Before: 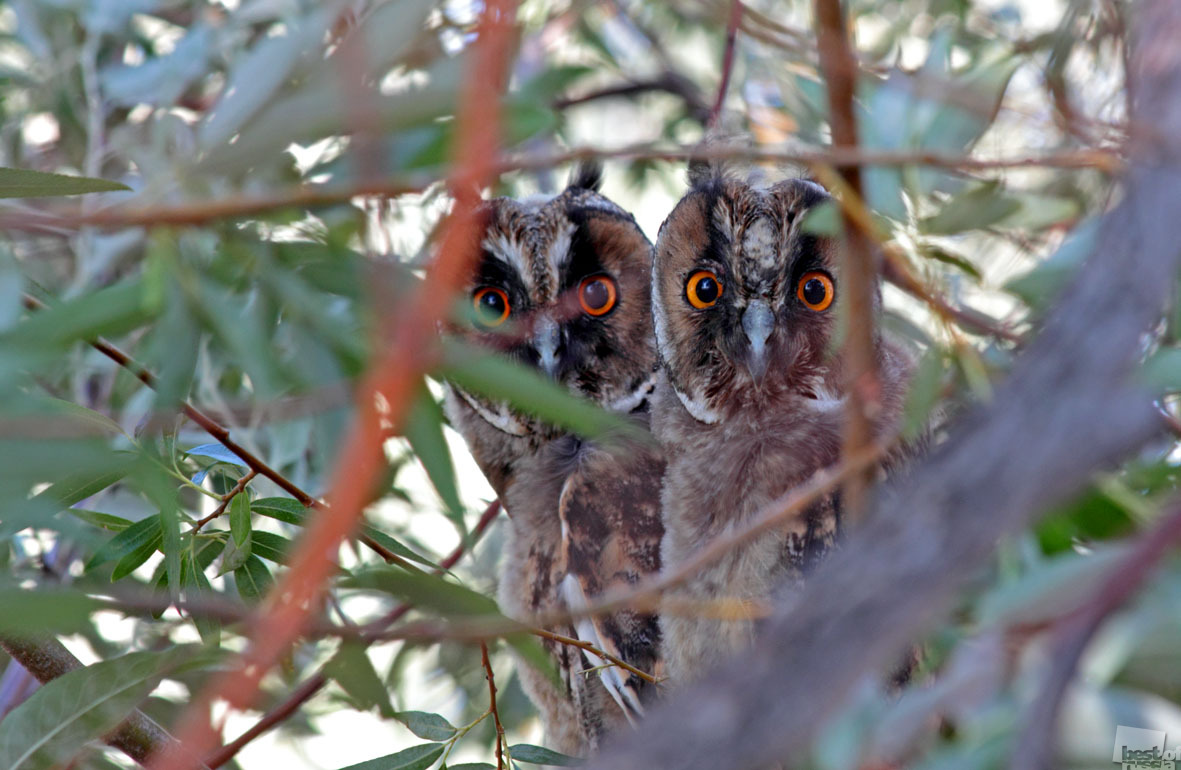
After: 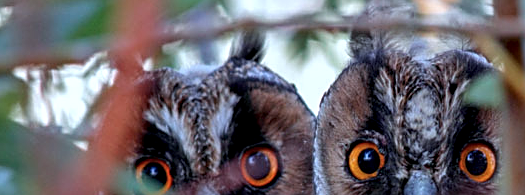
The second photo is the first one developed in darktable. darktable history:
crop: left 28.675%, top 16.868%, right 26.868%, bottom 57.781%
local contrast: on, module defaults
color calibration: x 0.372, y 0.387, temperature 4285.41 K
sharpen: on, module defaults
